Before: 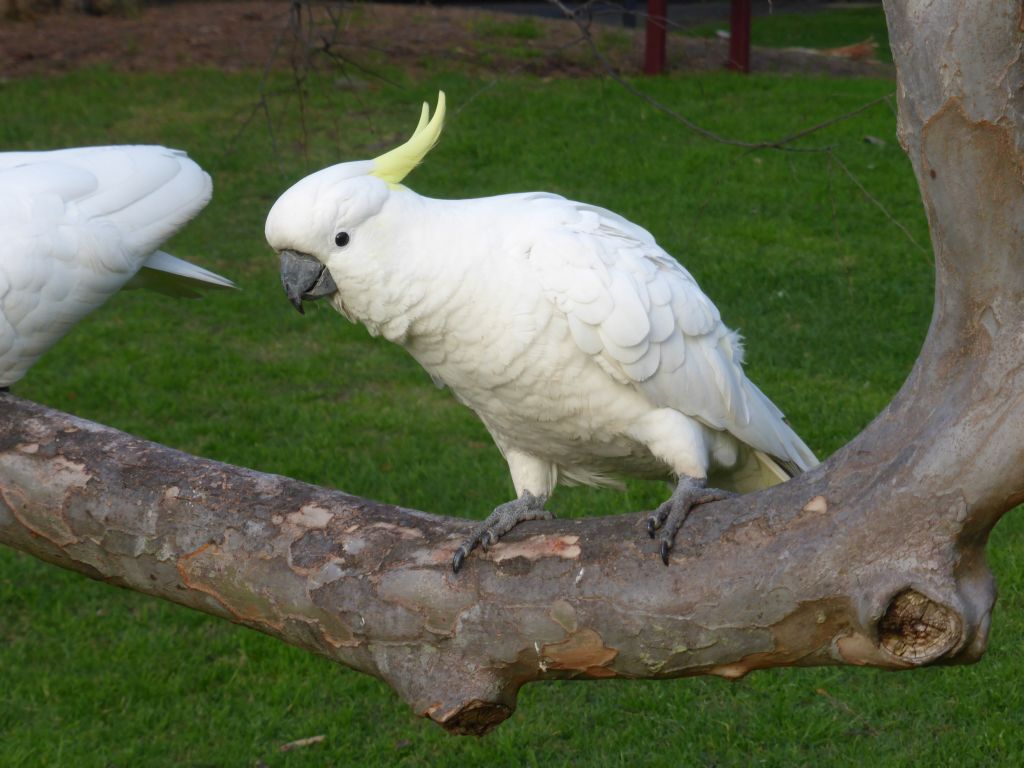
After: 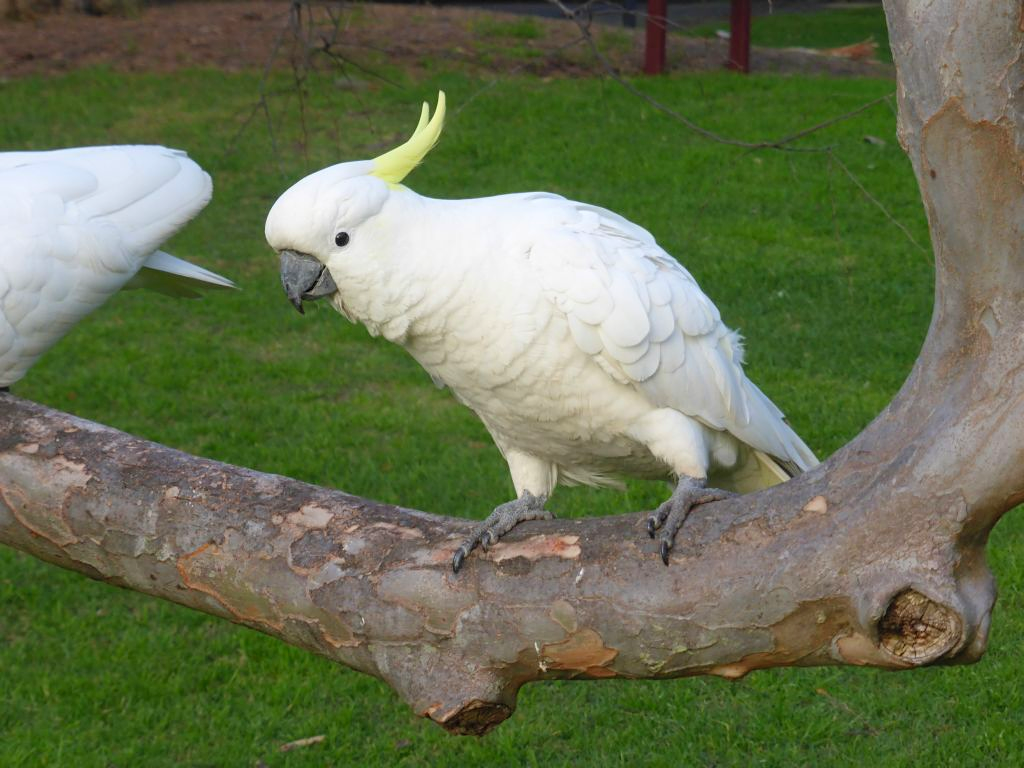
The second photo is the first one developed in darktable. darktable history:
contrast brightness saturation: brightness 0.093, saturation 0.192
sharpen: amount 0.207
